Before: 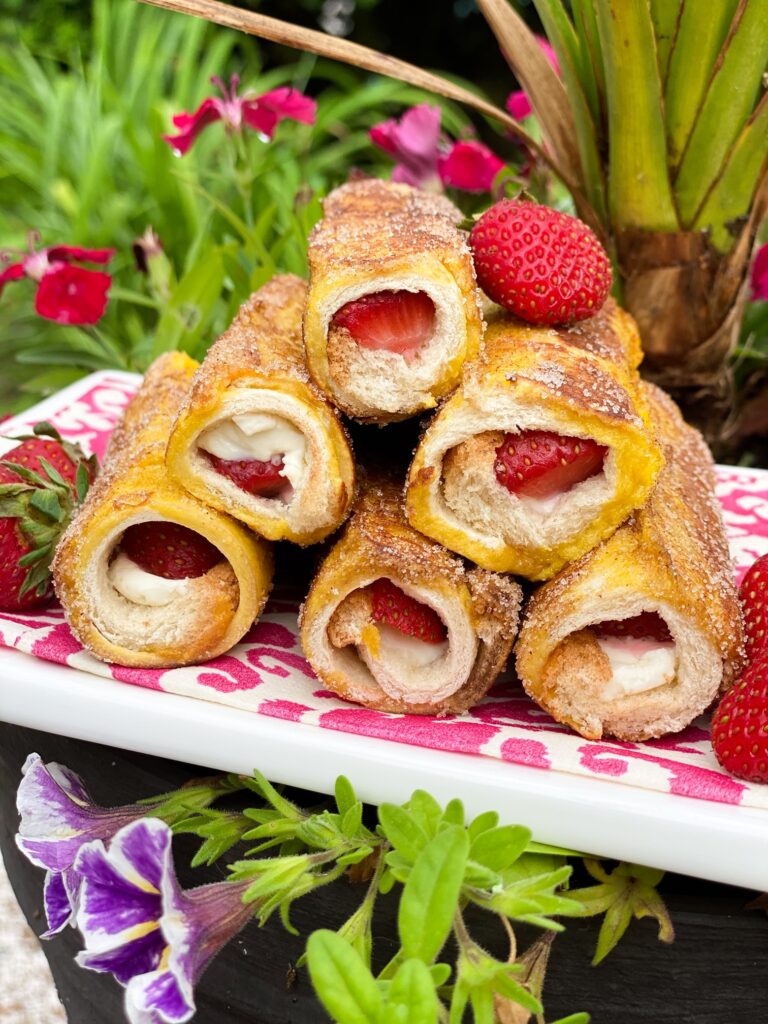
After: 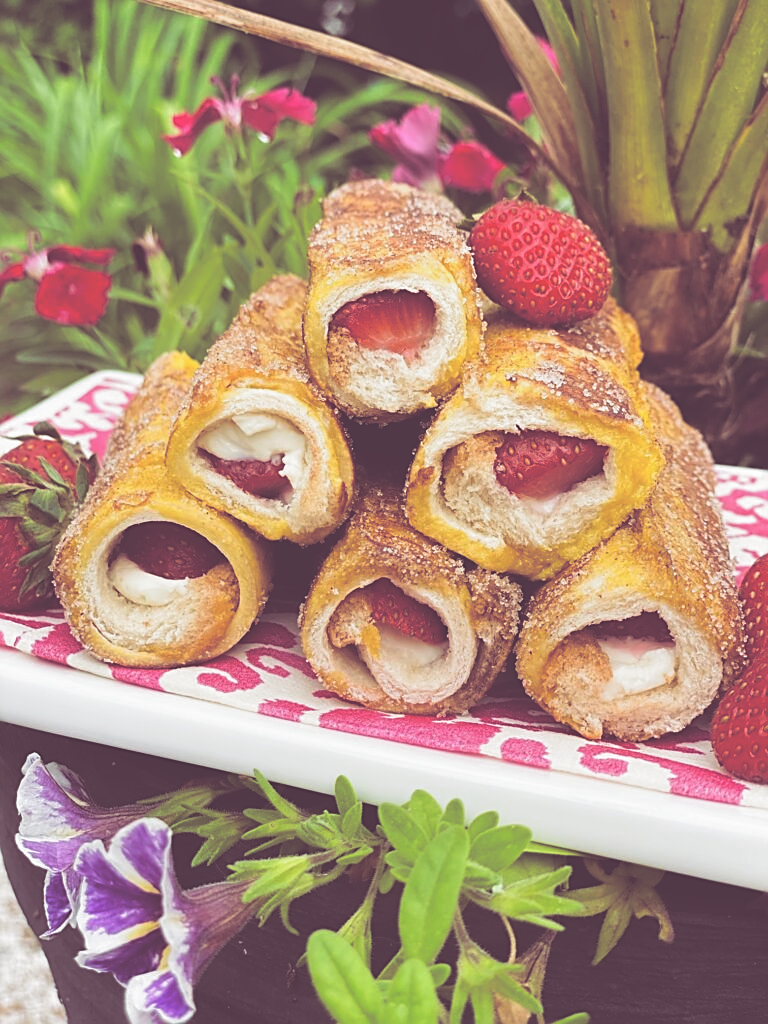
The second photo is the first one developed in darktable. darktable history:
white balance: emerald 1
sharpen: on, module defaults
exposure: black level correction -0.062, exposure -0.05 EV, compensate highlight preservation false
split-toning: shadows › hue 316.8°, shadows › saturation 0.47, highlights › hue 201.6°, highlights › saturation 0, balance -41.97, compress 28.01%
